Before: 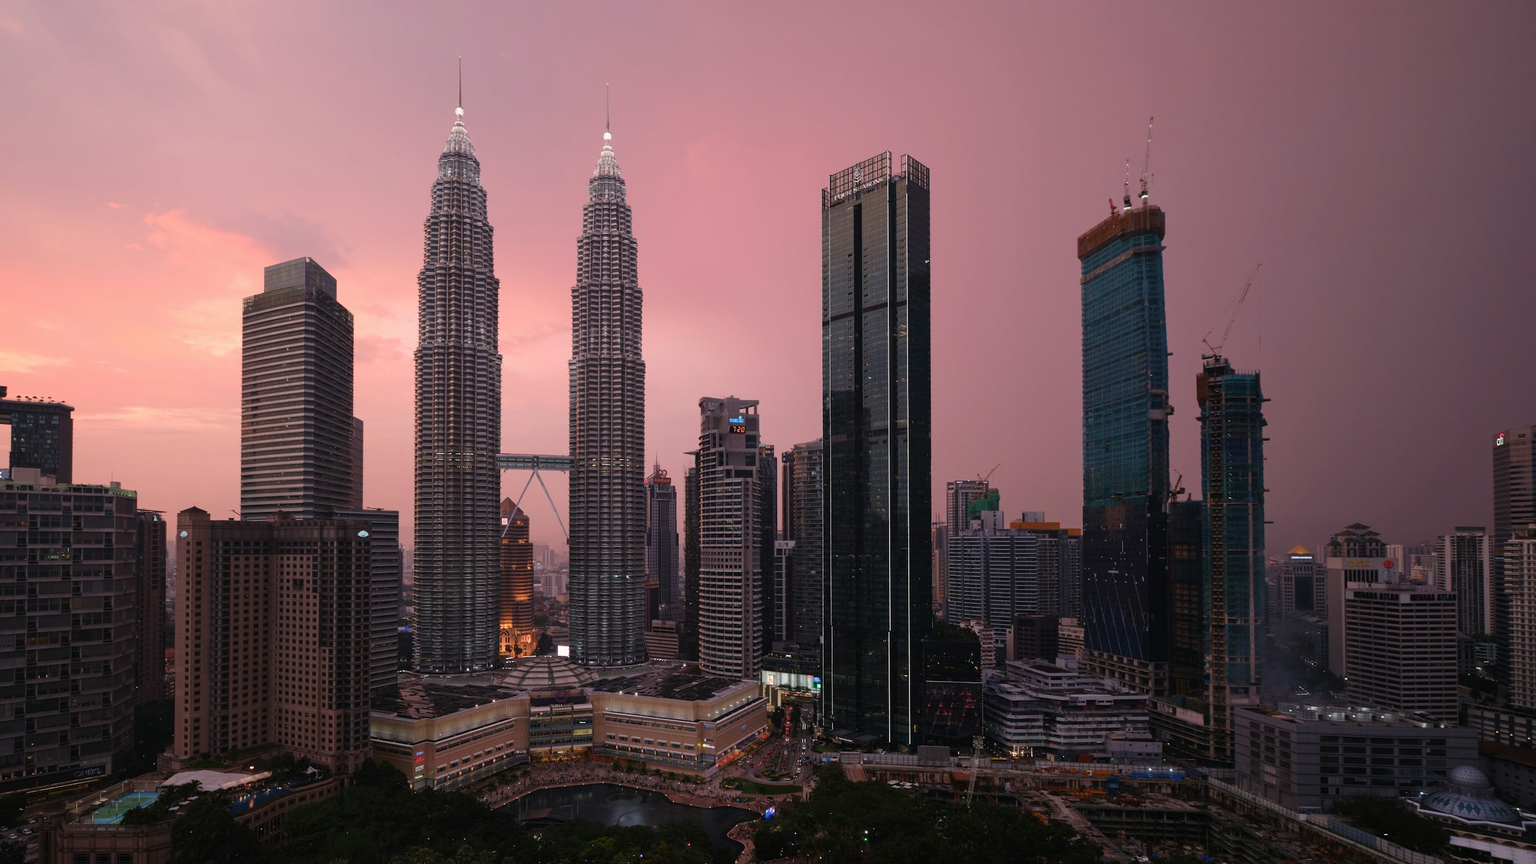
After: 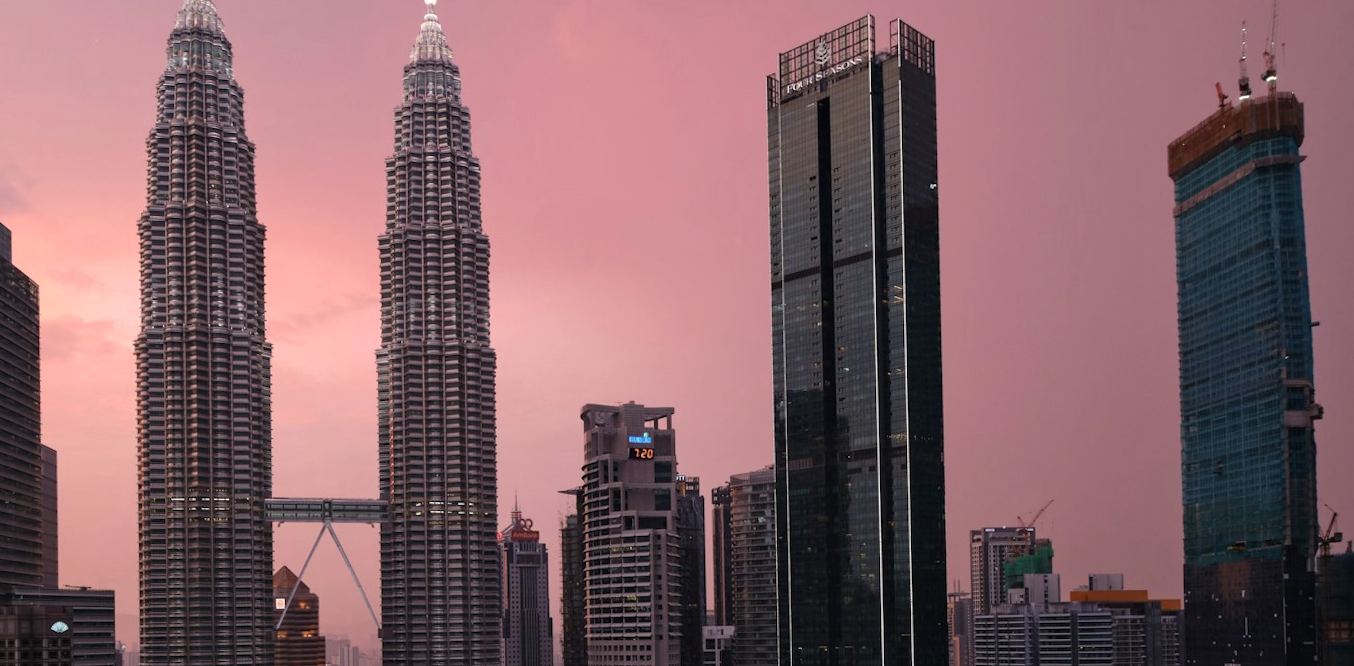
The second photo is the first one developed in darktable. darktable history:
rotate and perspective: rotation -1°, crop left 0.011, crop right 0.989, crop top 0.025, crop bottom 0.975
tone equalizer: -8 EV 0.06 EV, smoothing diameter 25%, edges refinement/feathering 10, preserve details guided filter
contrast equalizer: y [[0.509, 0.517, 0.523, 0.523, 0.517, 0.509], [0.5 ×6], [0.5 ×6], [0 ×6], [0 ×6]]
crop: left 20.932%, top 15.471%, right 21.848%, bottom 34.081%
